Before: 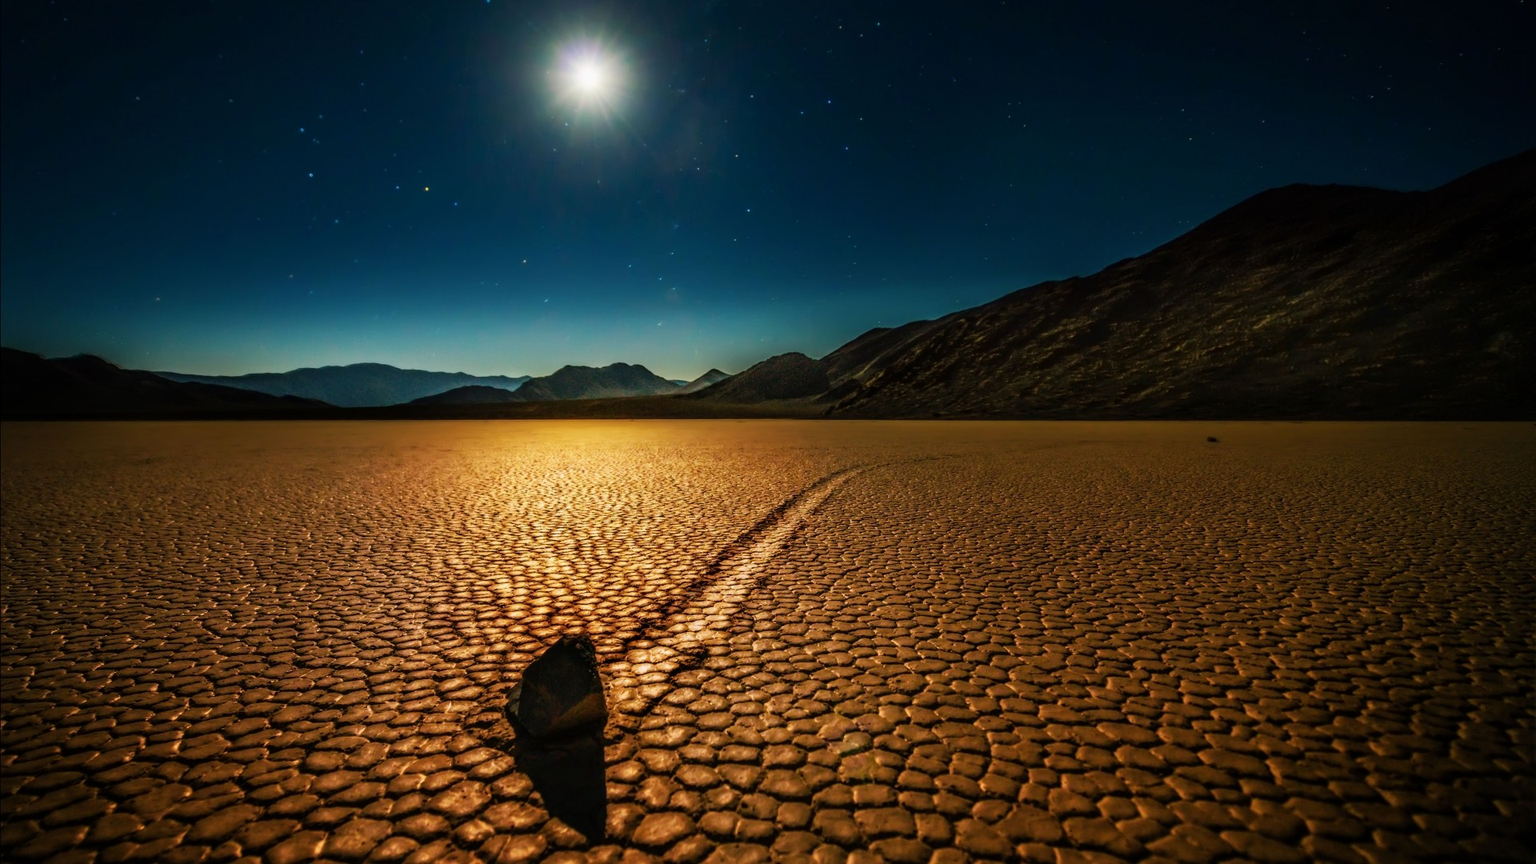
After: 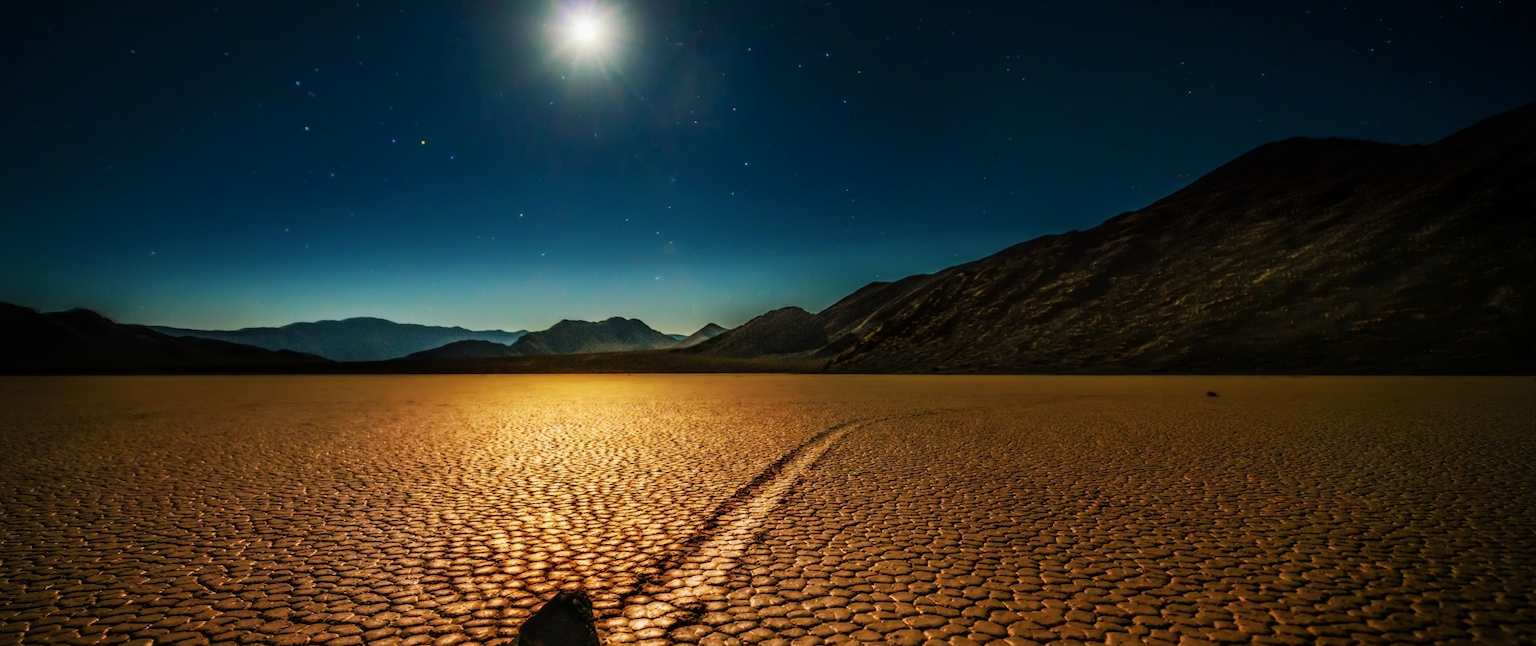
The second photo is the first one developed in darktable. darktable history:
crop: left 0.395%, top 5.522%, bottom 19.929%
